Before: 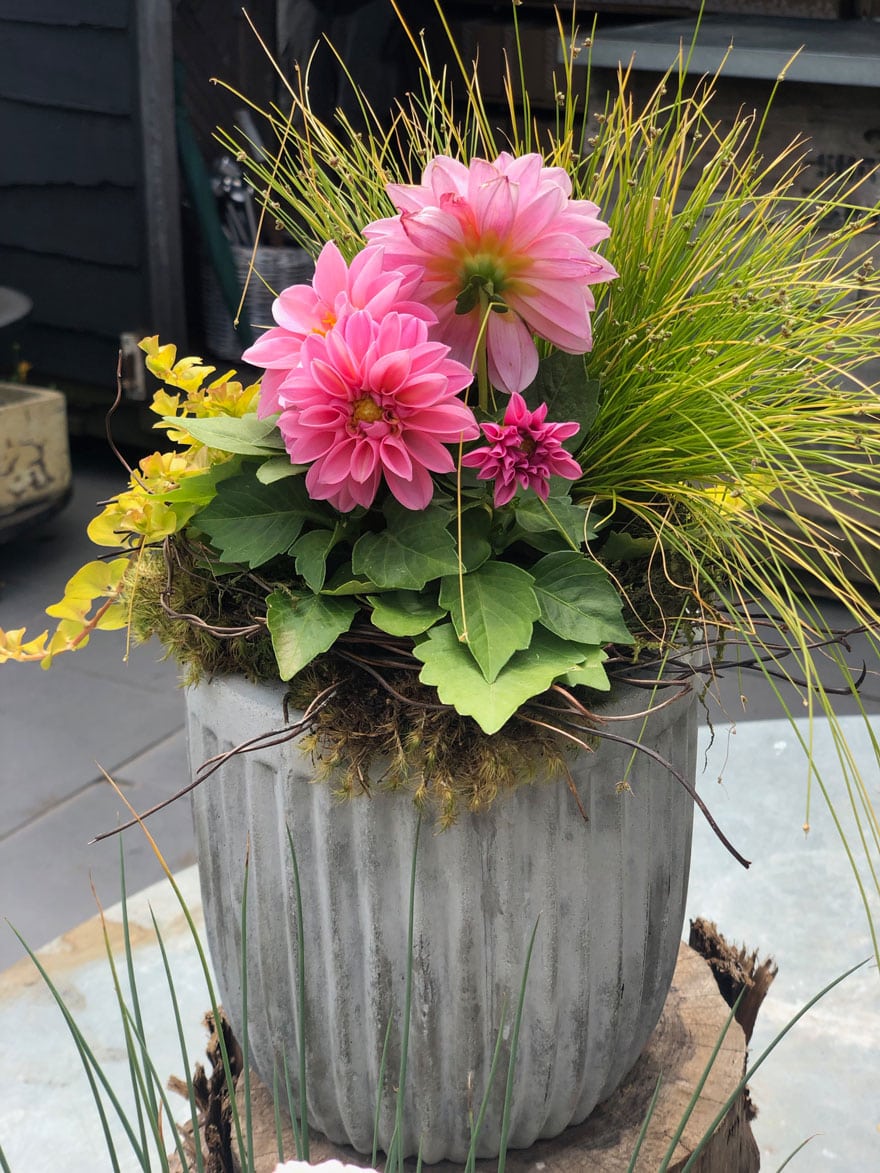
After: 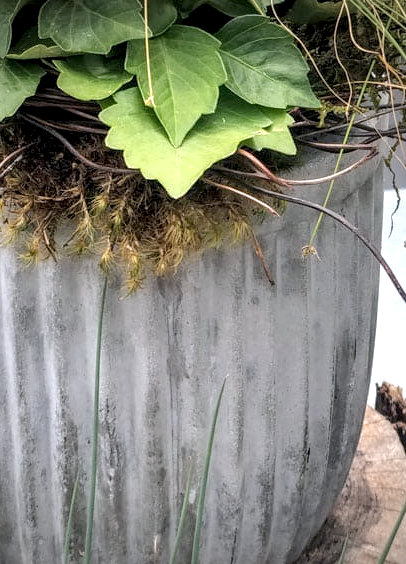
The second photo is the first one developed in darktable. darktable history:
crop: left 35.735%, top 45.712%, right 18.11%, bottom 6.181%
color correction: highlights a* -0.648, highlights b* -8.97
contrast equalizer: octaves 7, y [[0.5 ×6], [0.5 ×6], [0.5 ×6], [0 ×6], [0, 0, 0, 0.581, 0.011, 0]]
color balance rgb: power › hue 71.26°, highlights gain › chroma 1.351%, highlights gain › hue 54.91°, global offset › luminance -0.485%, perceptual saturation grading › global saturation 0.633%, perceptual brilliance grading › mid-tones 10.117%, perceptual brilliance grading › shadows 15.244%
vignetting: fall-off start 74.4%, fall-off radius 65.55%
local contrast: highlights 42%, shadows 61%, detail 138%, midtone range 0.51
exposure: black level correction 0.001, exposure 0.499 EV, compensate exposure bias true, compensate highlight preservation false
